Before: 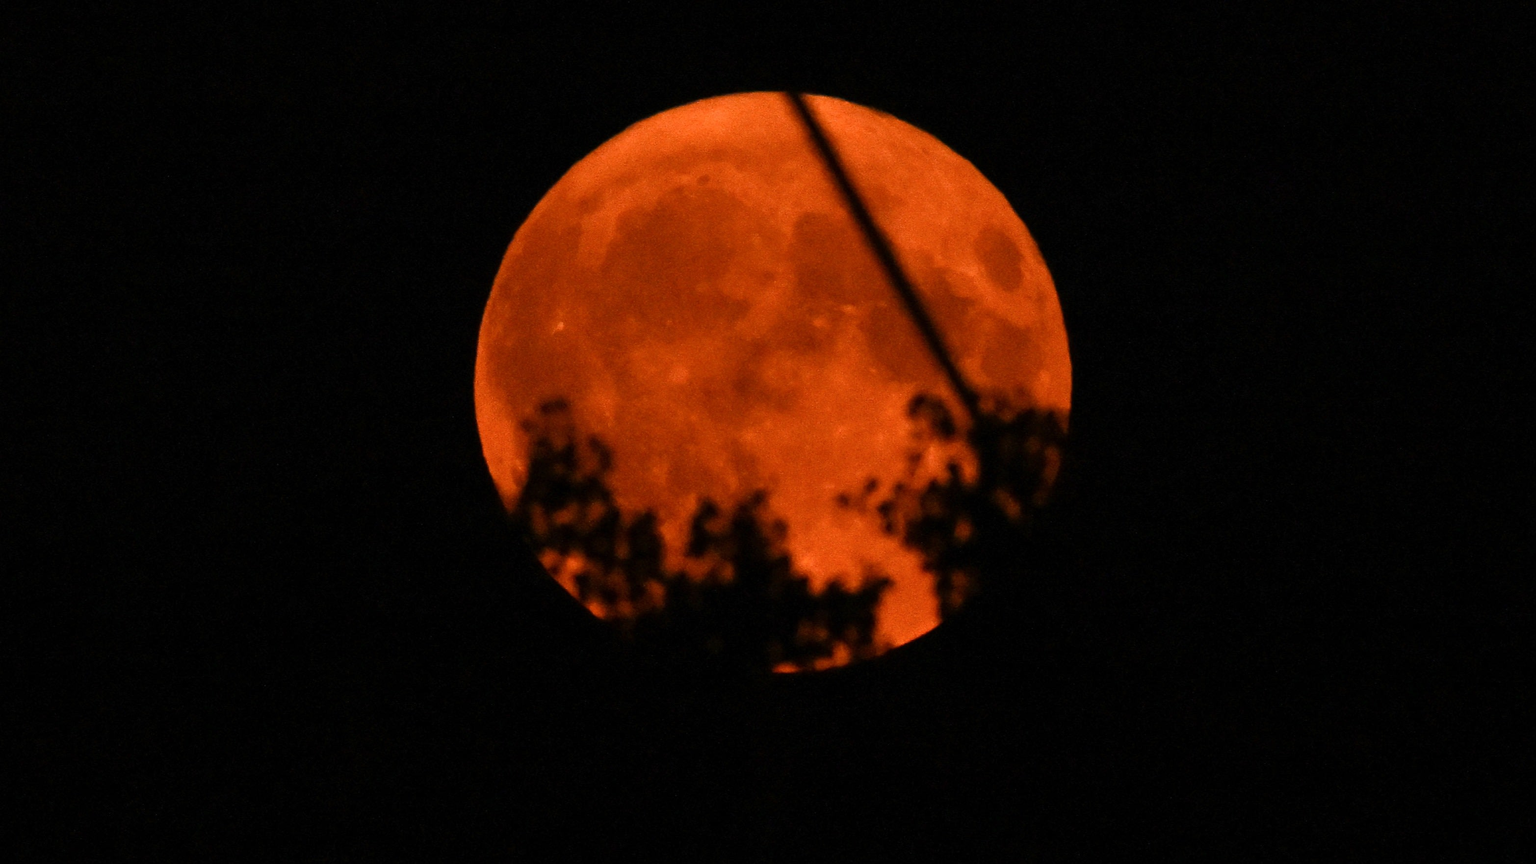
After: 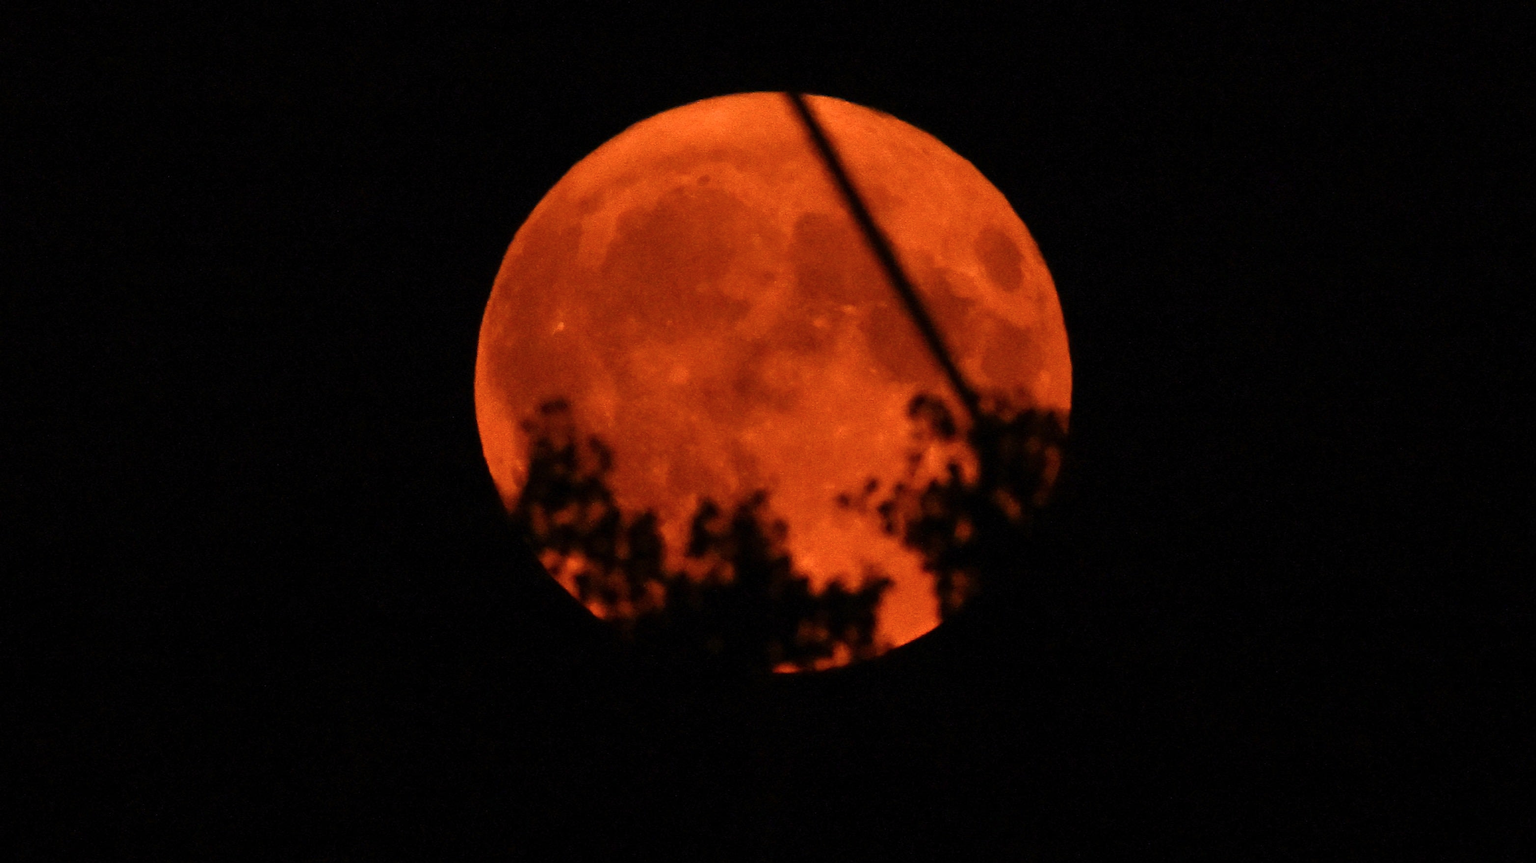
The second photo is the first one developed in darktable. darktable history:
color balance rgb: shadows lift › luminance 0.584%, shadows lift › chroma 6.889%, shadows lift › hue 297.47°, linear chroma grading › global chroma 0.999%, perceptual saturation grading › global saturation 0.645%
